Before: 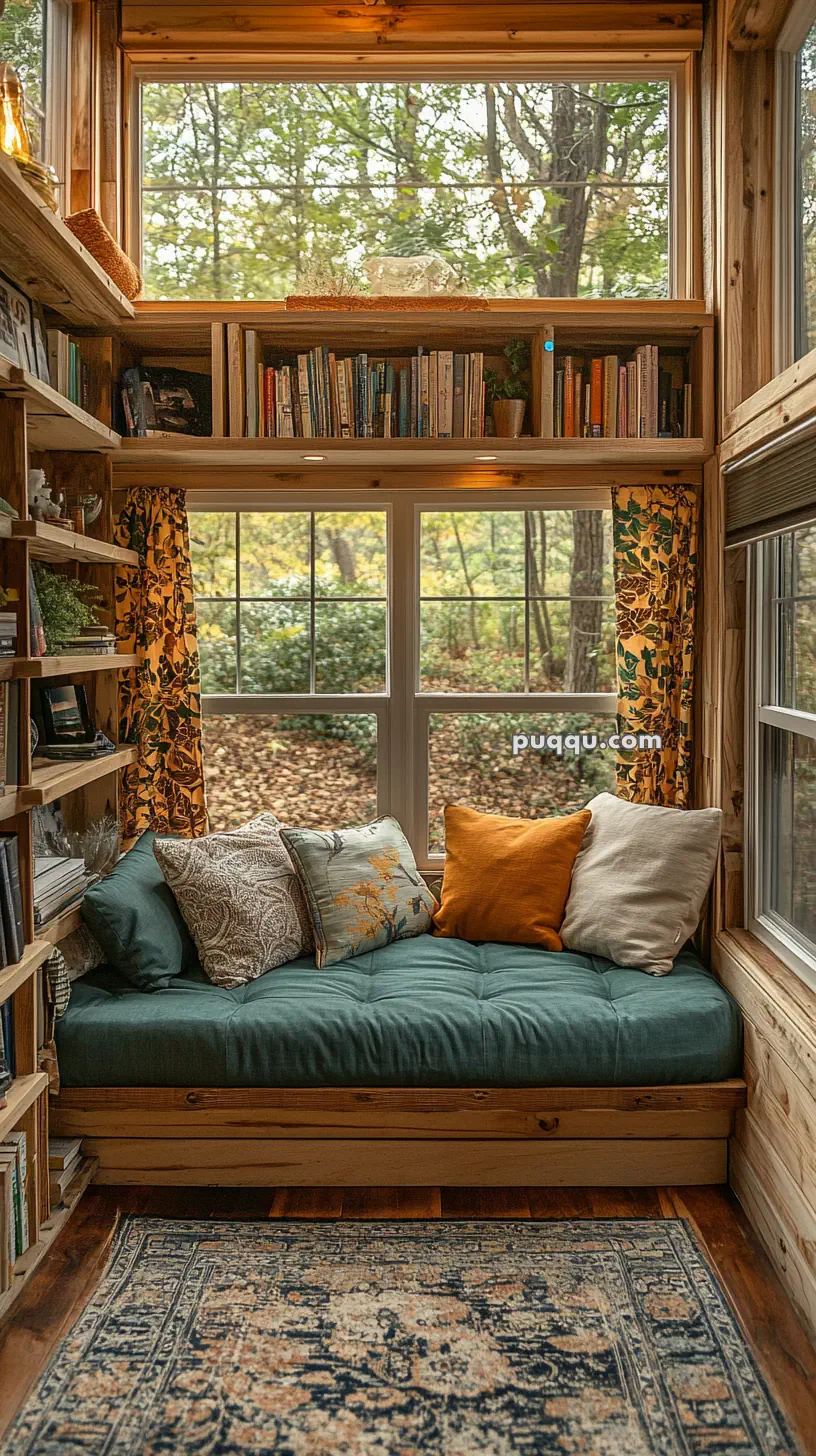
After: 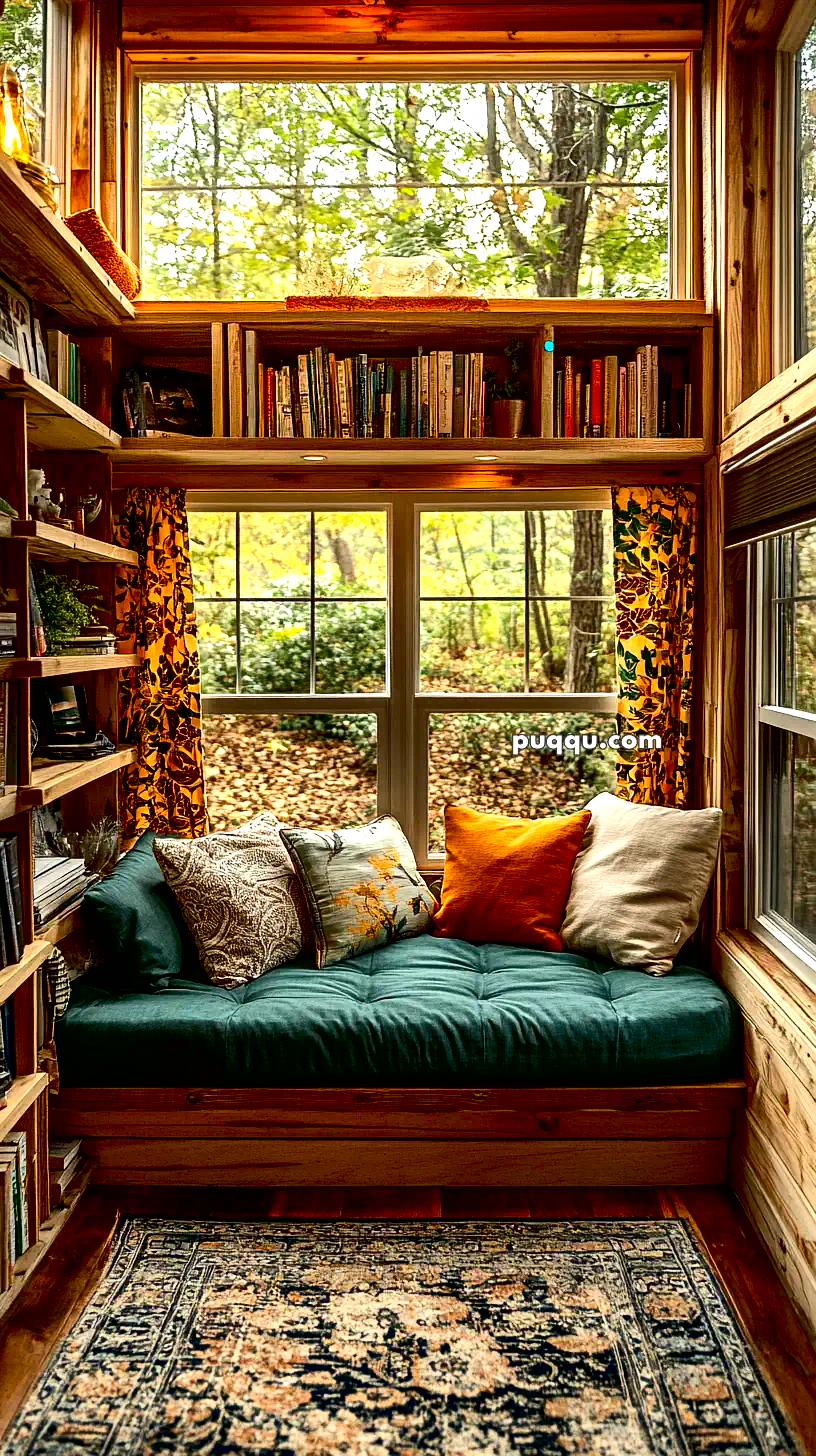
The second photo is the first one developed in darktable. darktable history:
tone equalizer: -8 EV -0.728 EV, -7 EV -0.688 EV, -6 EV -0.586 EV, -5 EV -0.392 EV, -3 EV 0.391 EV, -2 EV 0.6 EV, -1 EV 0.7 EV, +0 EV 0.764 EV, edges refinement/feathering 500, mask exposure compensation -1.57 EV, preserve details no
contrast brightness saturation: contrast 0.157, saturation 0.311
local contrast: mode bilateral grid, contrast 20, coarseness 50, detail 119%, midtone range 0.2
exposure: black level correction 0.027, exposure 0.182 EV, compensate highlight preservation false
